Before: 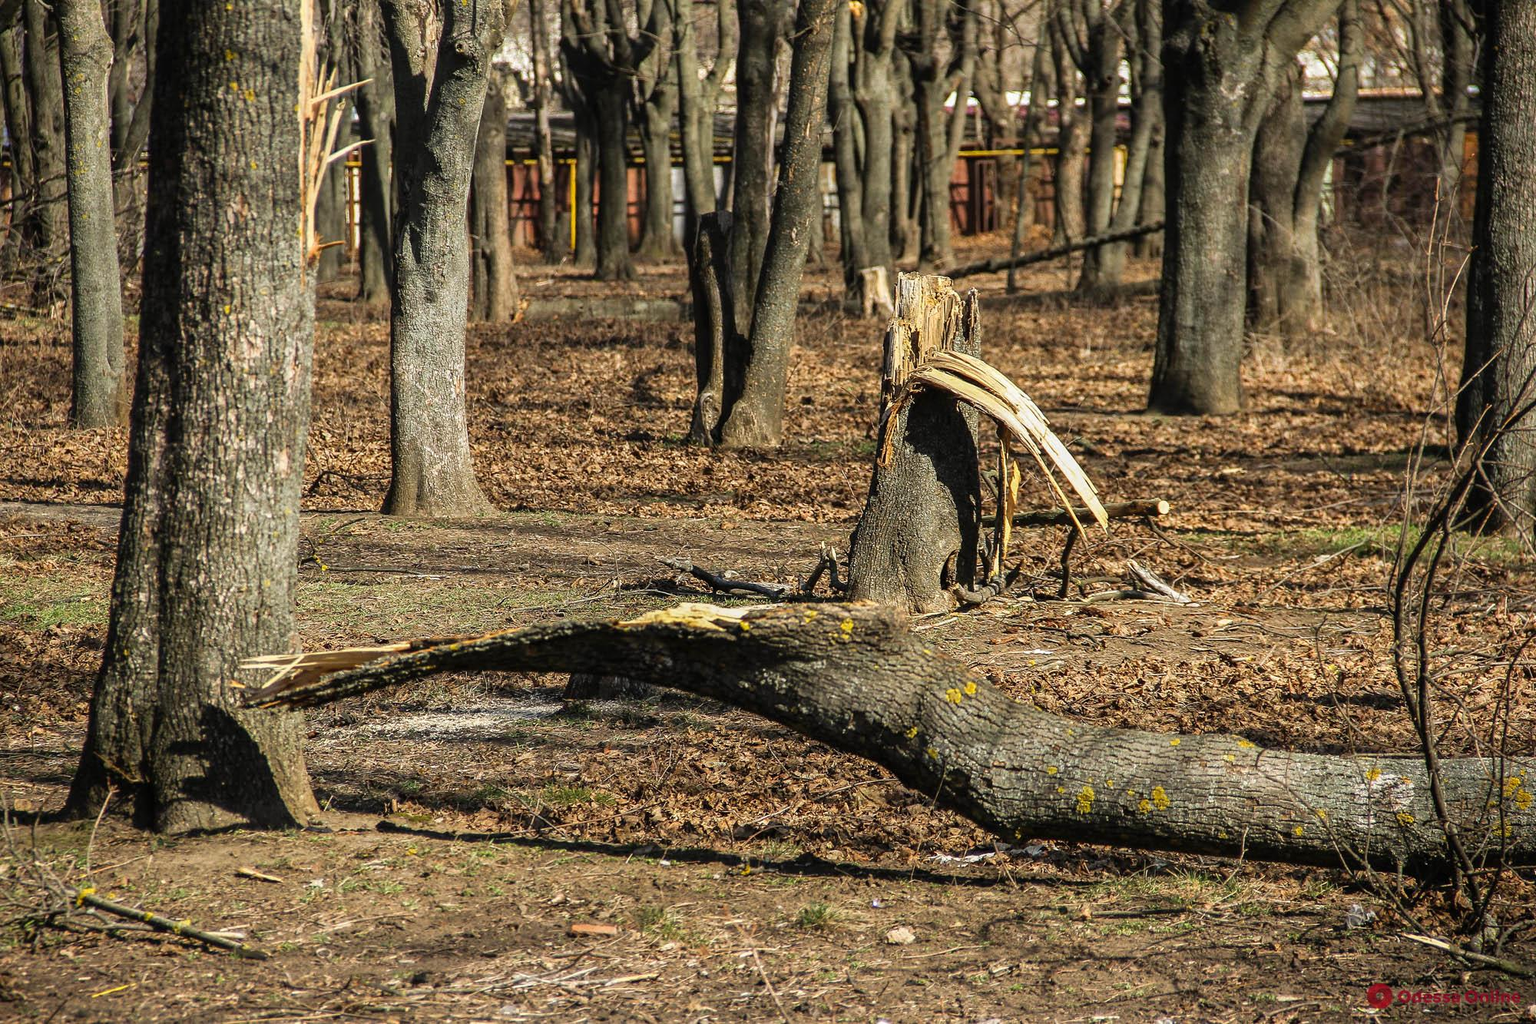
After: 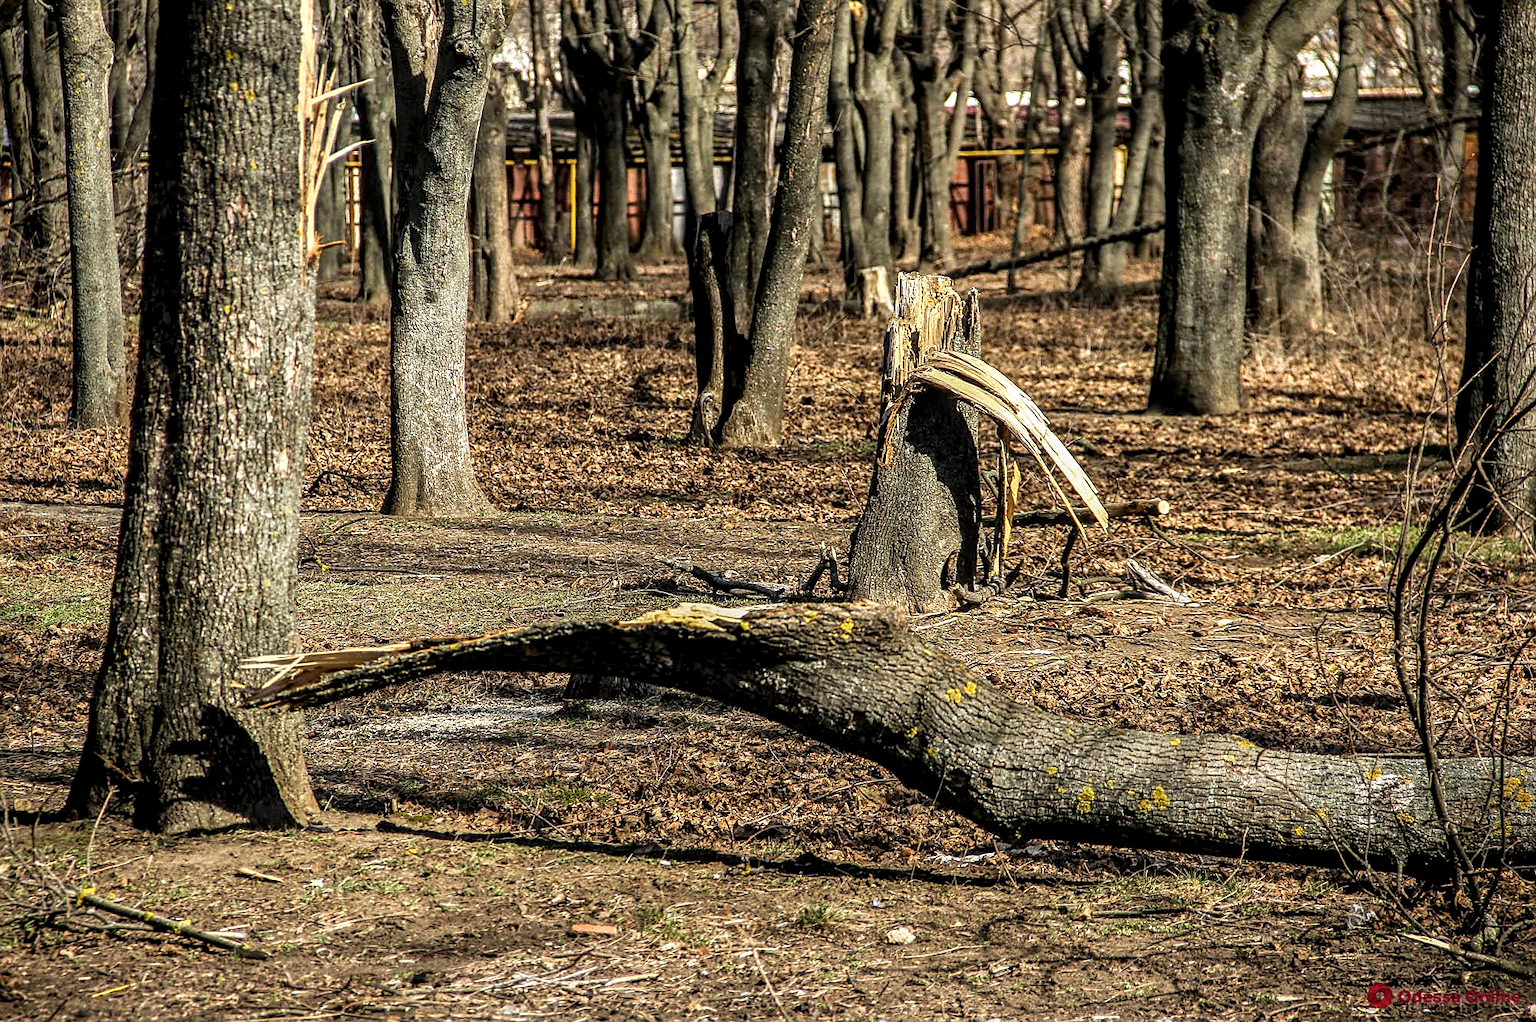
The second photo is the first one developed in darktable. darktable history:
local contrast: detail 154%
crop: bottom 0.071%
sharpen: radius 1.864, amount 0.398, threshold 1.271
